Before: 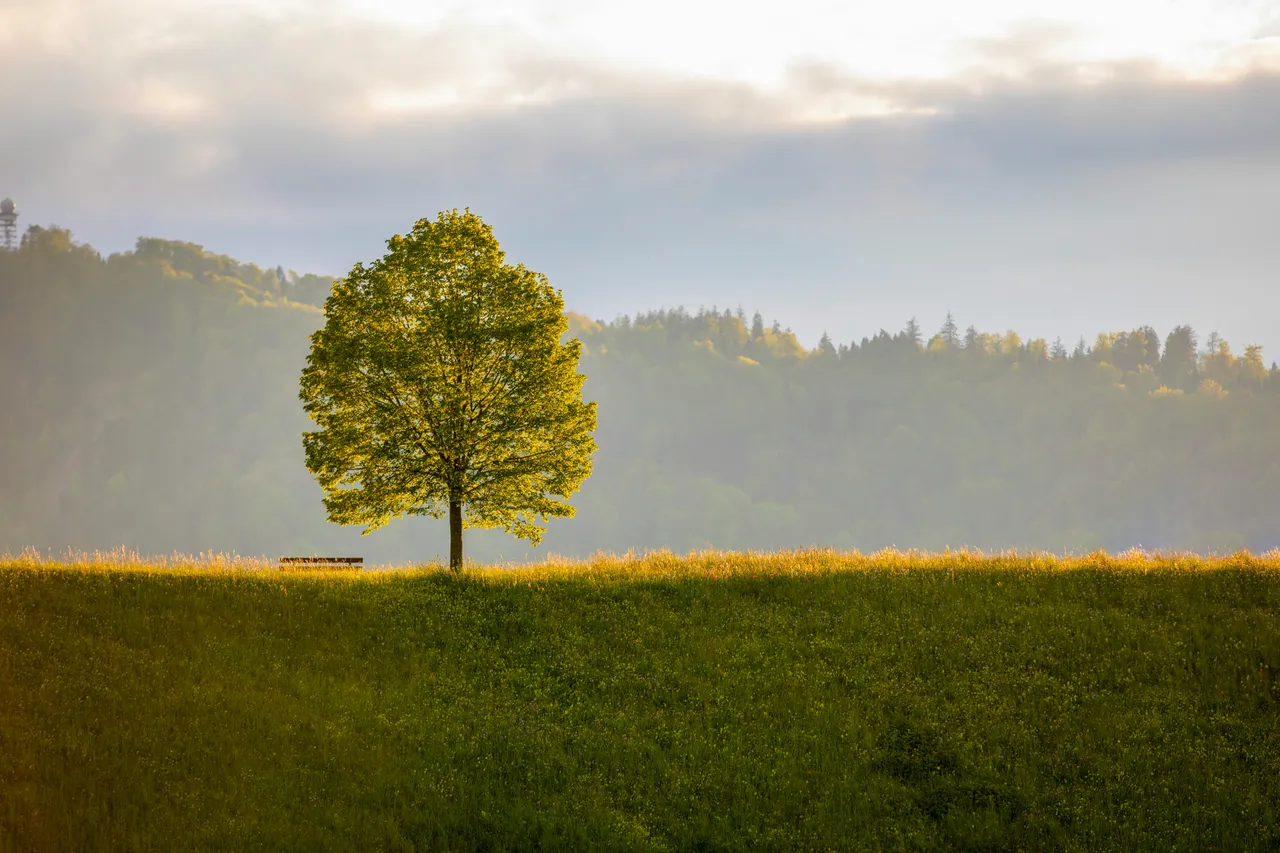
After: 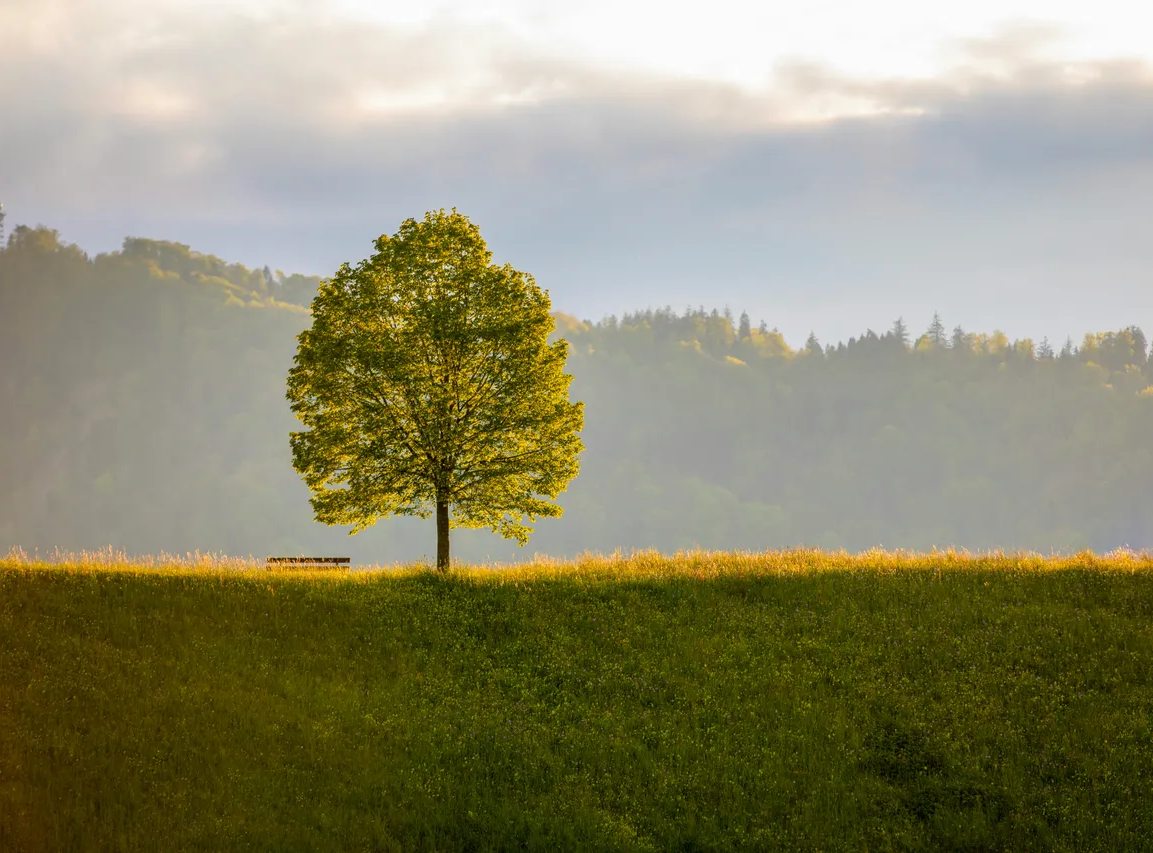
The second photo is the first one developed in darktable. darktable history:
crop and rotate: left 1.088%, right 8.807%
